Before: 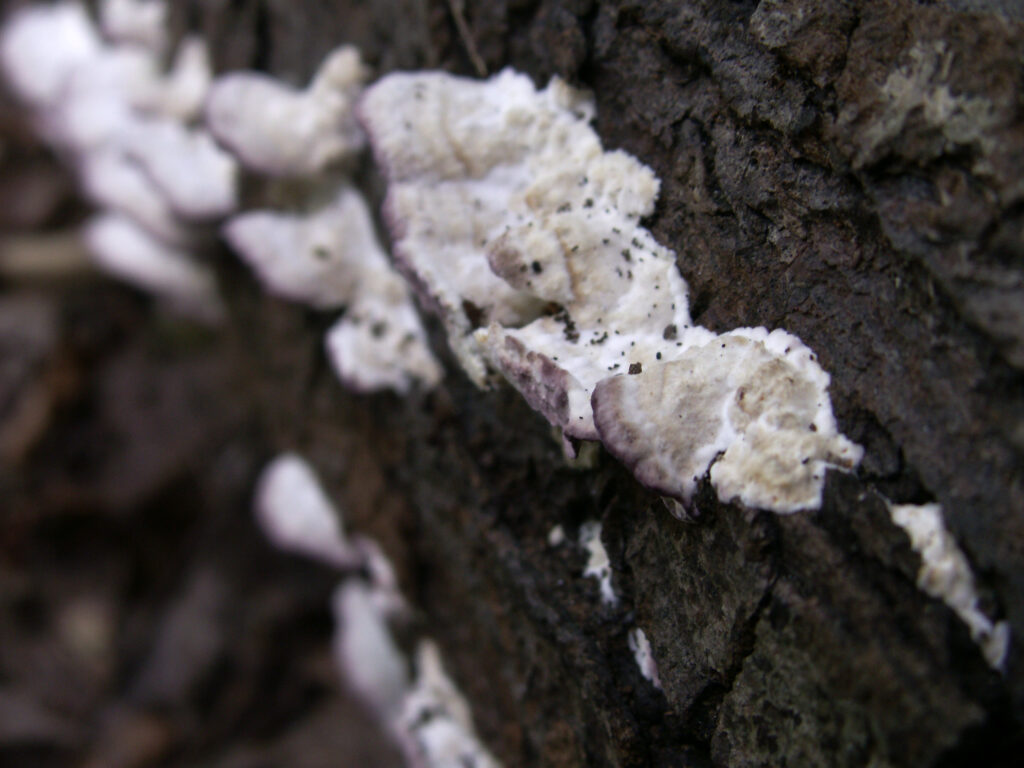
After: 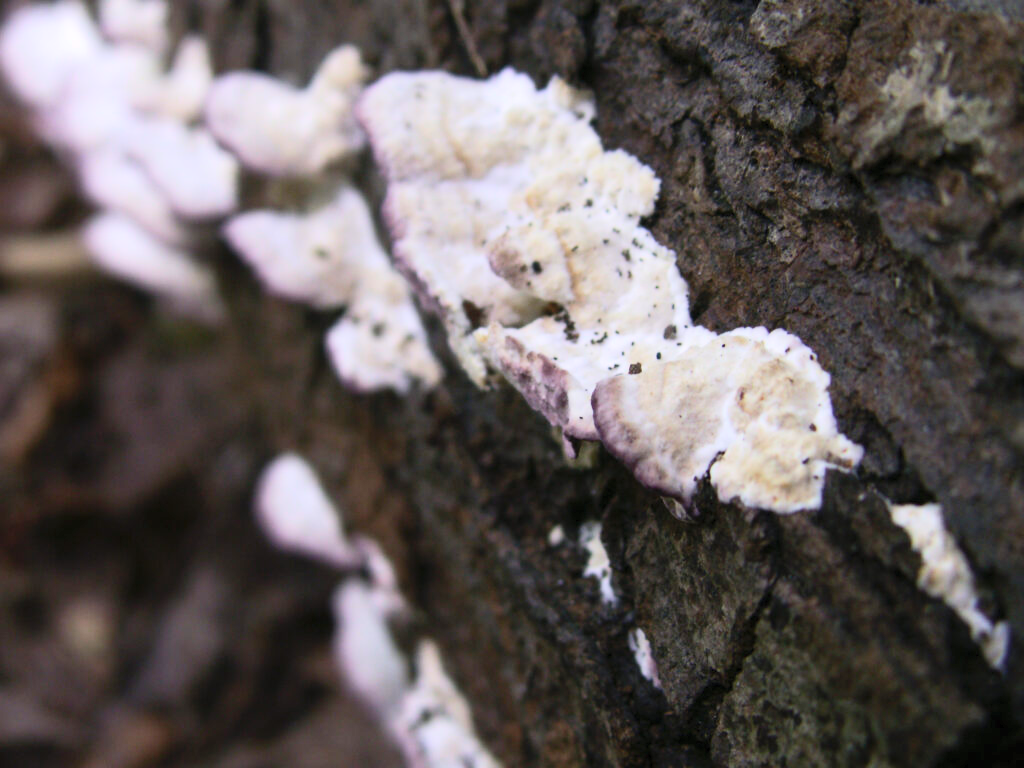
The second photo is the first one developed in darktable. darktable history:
contrast brightness saturation: contrast 0.24, brightness 0.26, saturation 0.39
base curve: curves: ch0 [(0, 0) (0.235, 0.266) (0.503, 0.496) (0.786, 0.72) (1, 1)]
